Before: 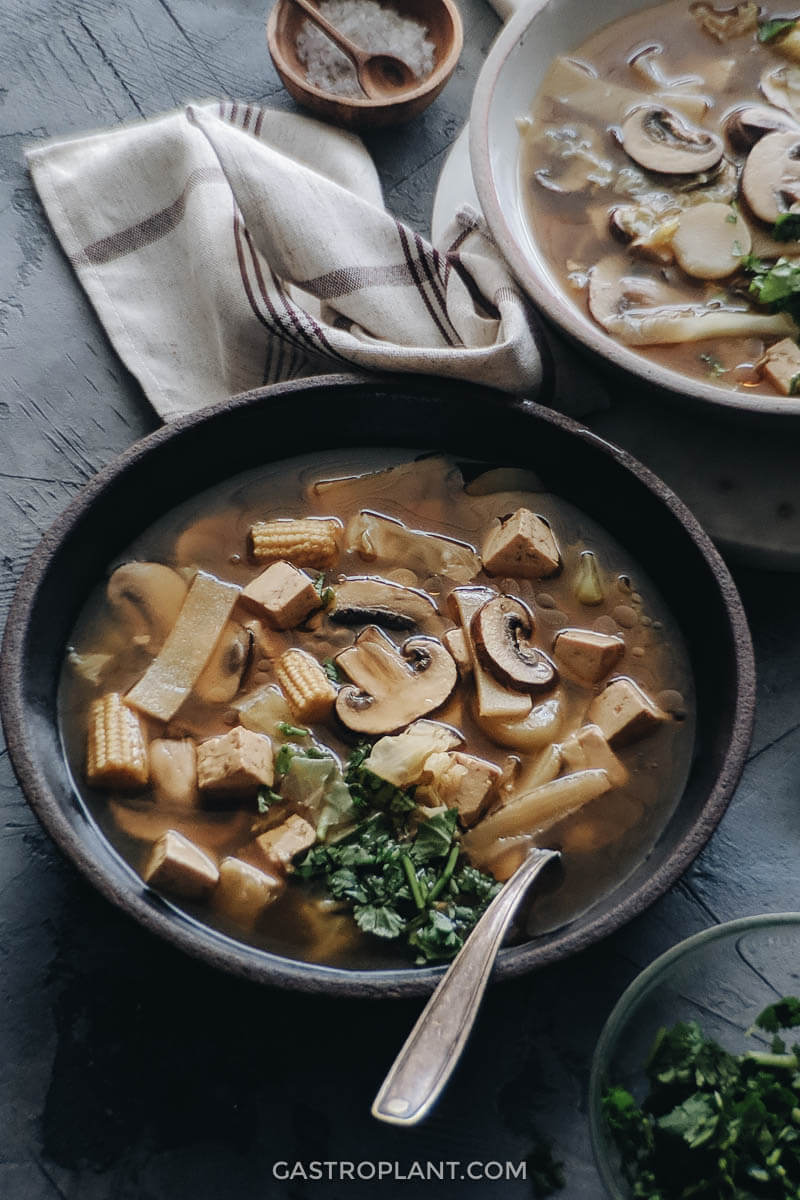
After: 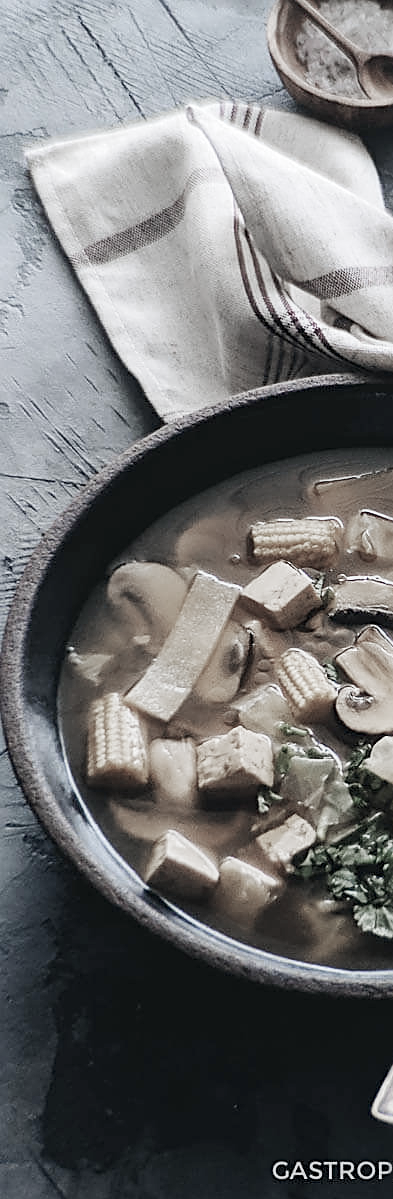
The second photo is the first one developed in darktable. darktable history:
color zones: curves: ch0 [(0, 0.613) (0.01, 0.613) (0.245, 0.448) (0.498, 0.529) (0.642, 0.665) (0.879, 0.777) (0.99, 0.613)]; ch1 [(0, 0.272) (0.219, 0.127) (0.724, 0.346)]
base curve: curves: ch0 [(0, 0) (0.204, 0.334) (0.55, 0.733) (1, 1)], preserve colors none
crop and rotate: left 0%, top 0%, right 50.845%
sharpen: on, module defaults
